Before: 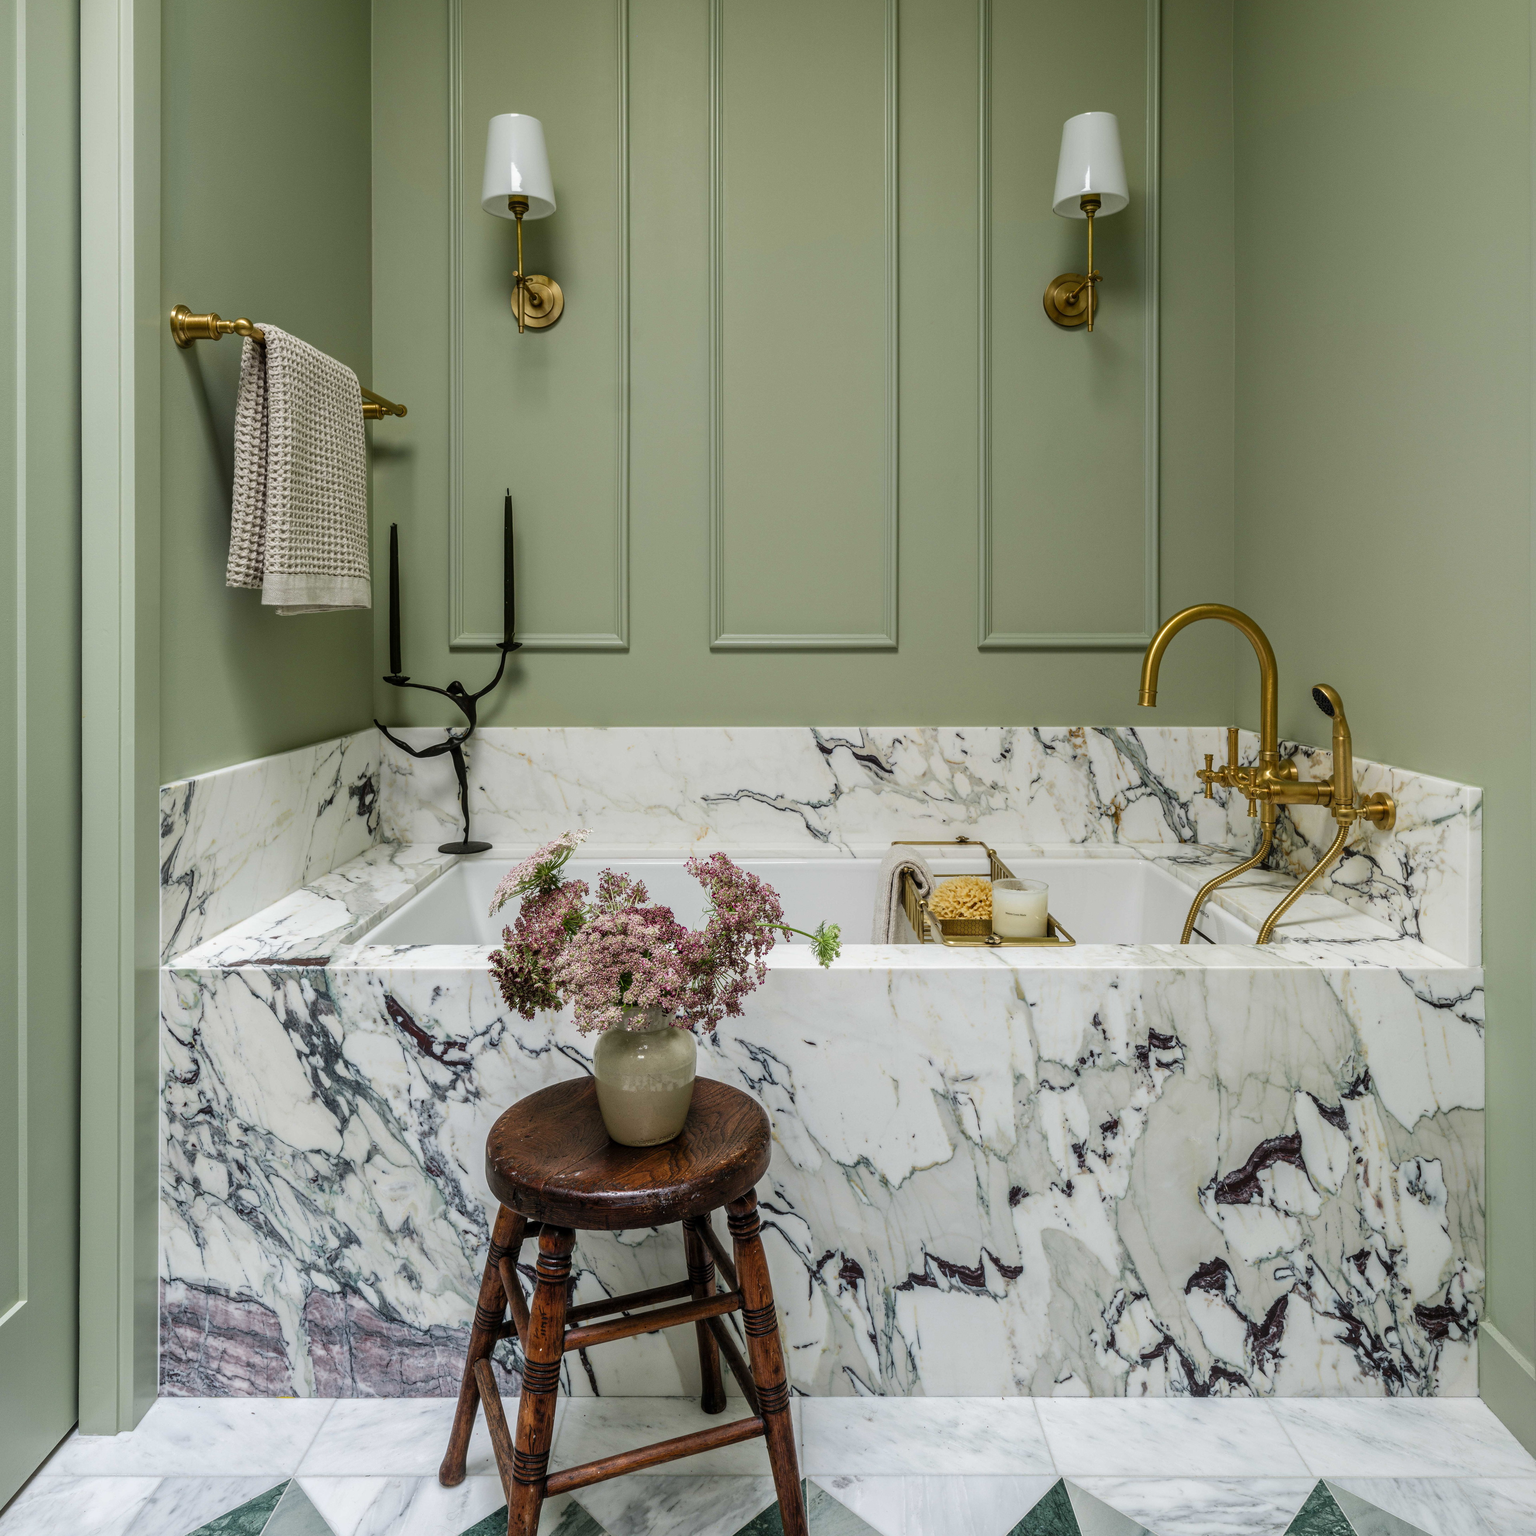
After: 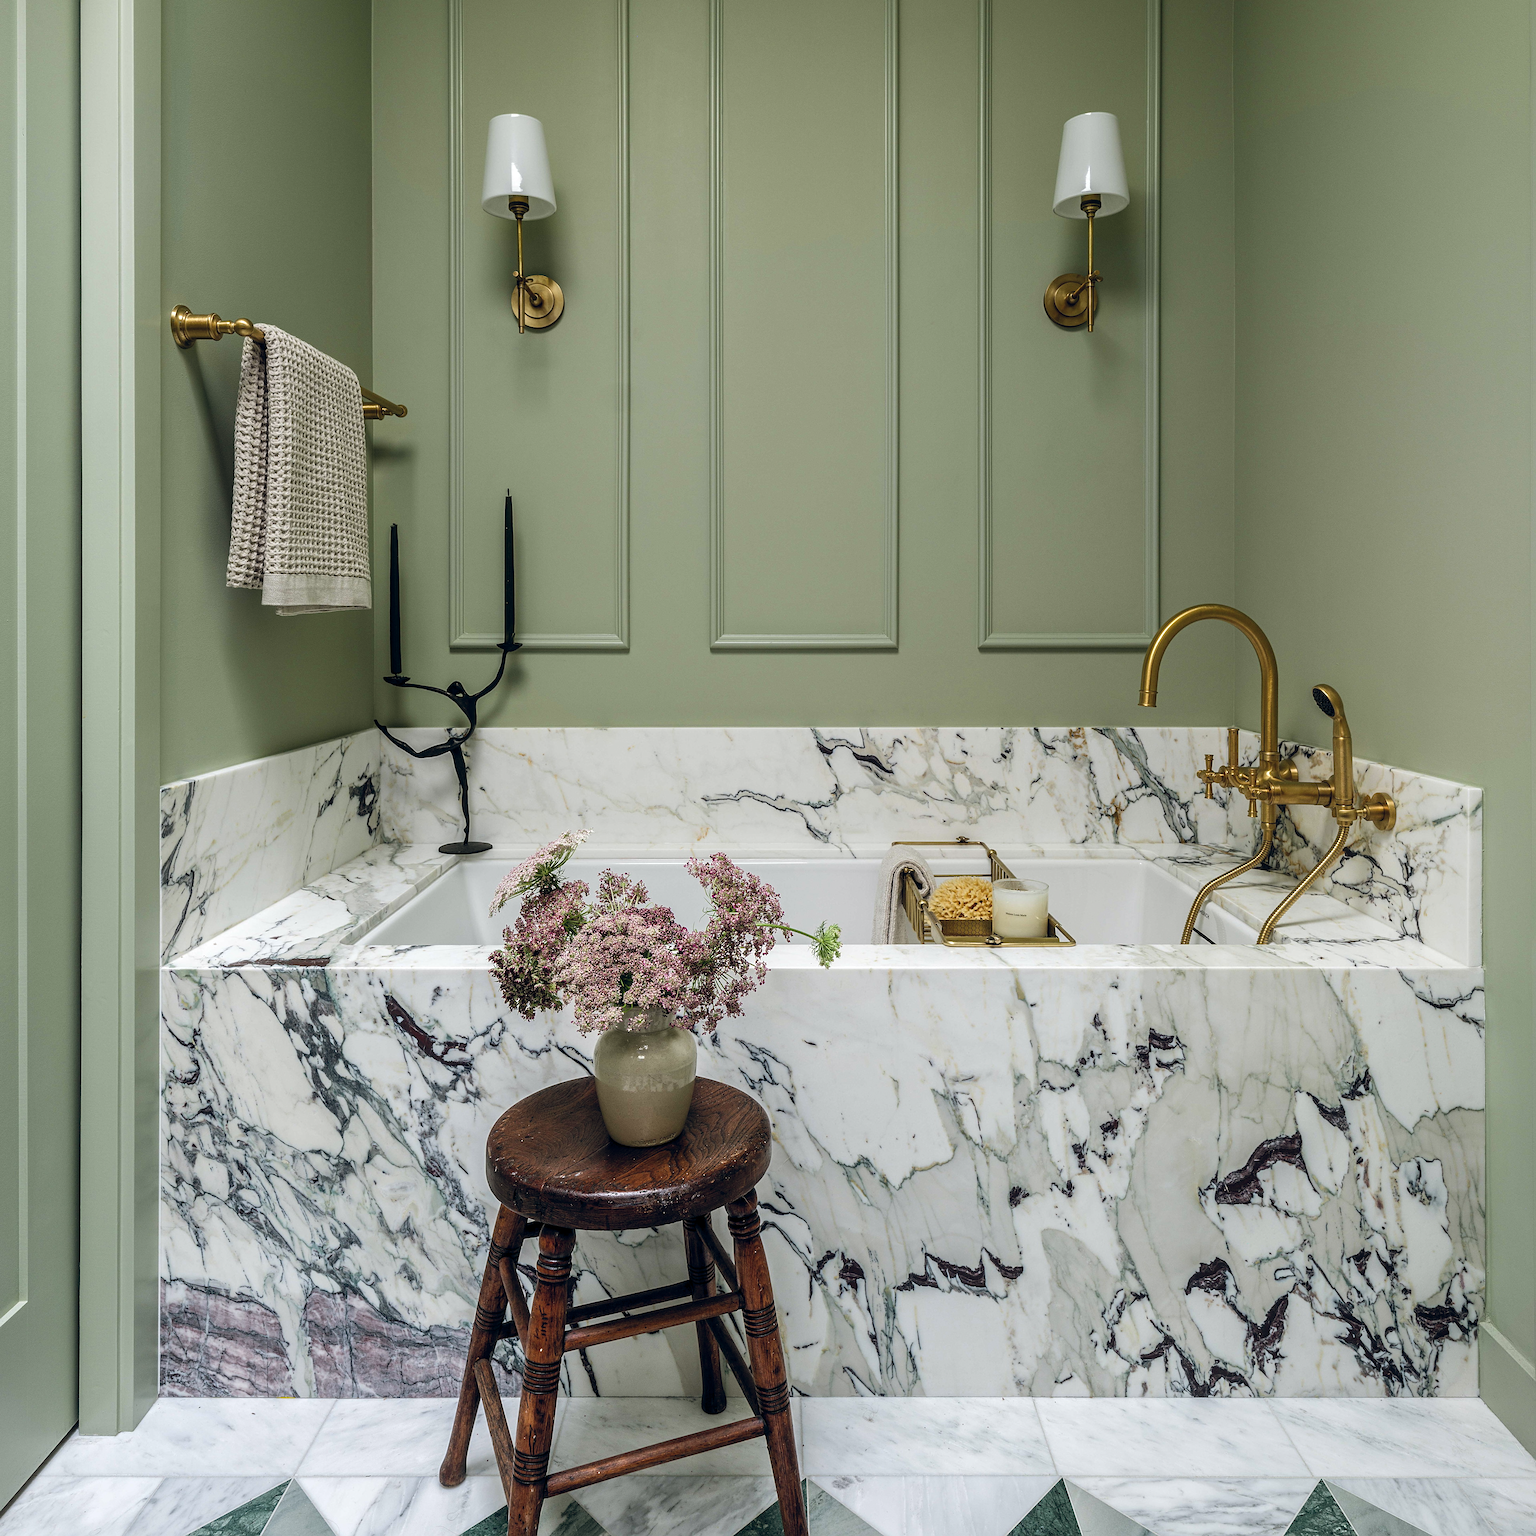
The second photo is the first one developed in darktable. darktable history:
color balance rgb: shadows lift › chroma 3.88%, shadows lift › hue 88.52°, power › hue 214.65°, global offset › chroma 0.1%, global offset › hue 252.4°, contrast 4.45%
sharpen: amount 0.478
